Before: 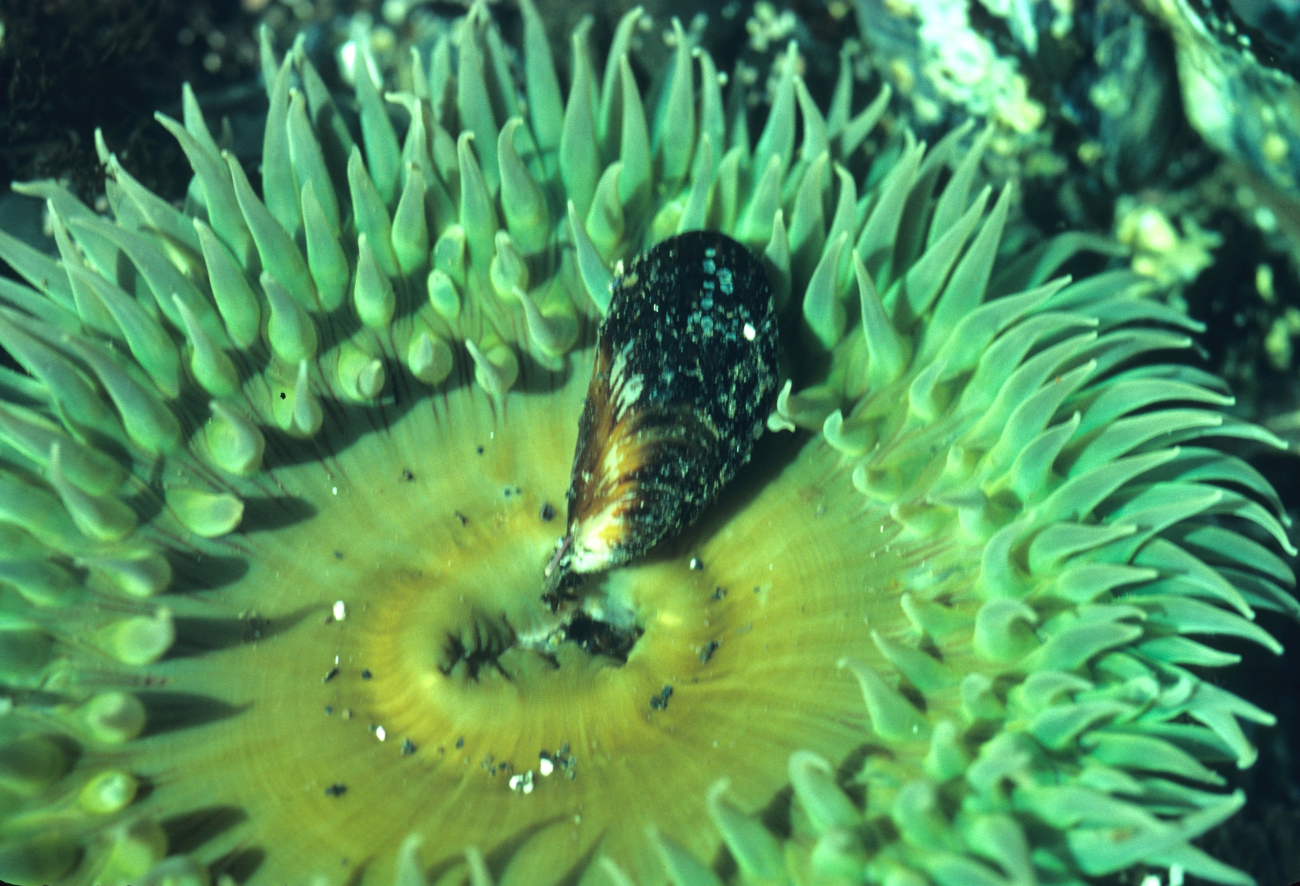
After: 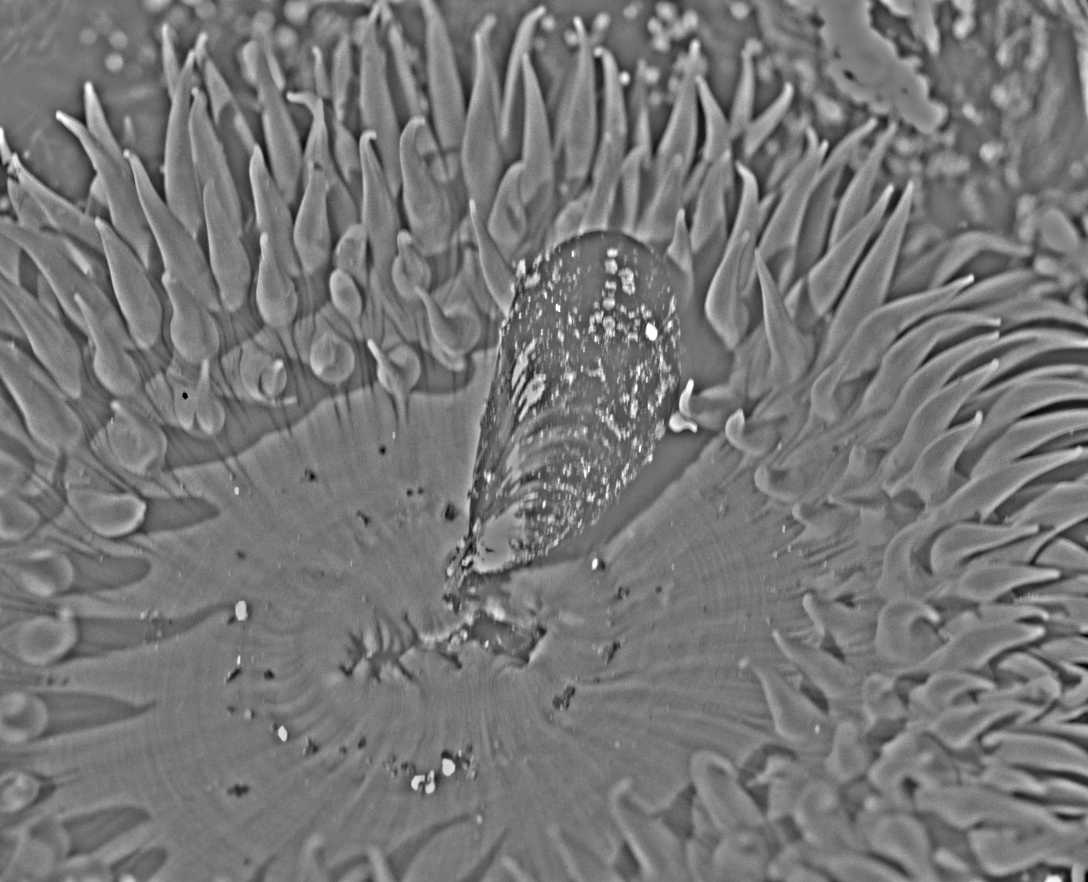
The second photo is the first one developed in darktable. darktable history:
local contrast: shadows 185%, detail 225%
color correction: saturation 2.15
highpass: sharpness 25.84%, contrast boost 14.94%
crop: left 7.598%, right 7.873%
